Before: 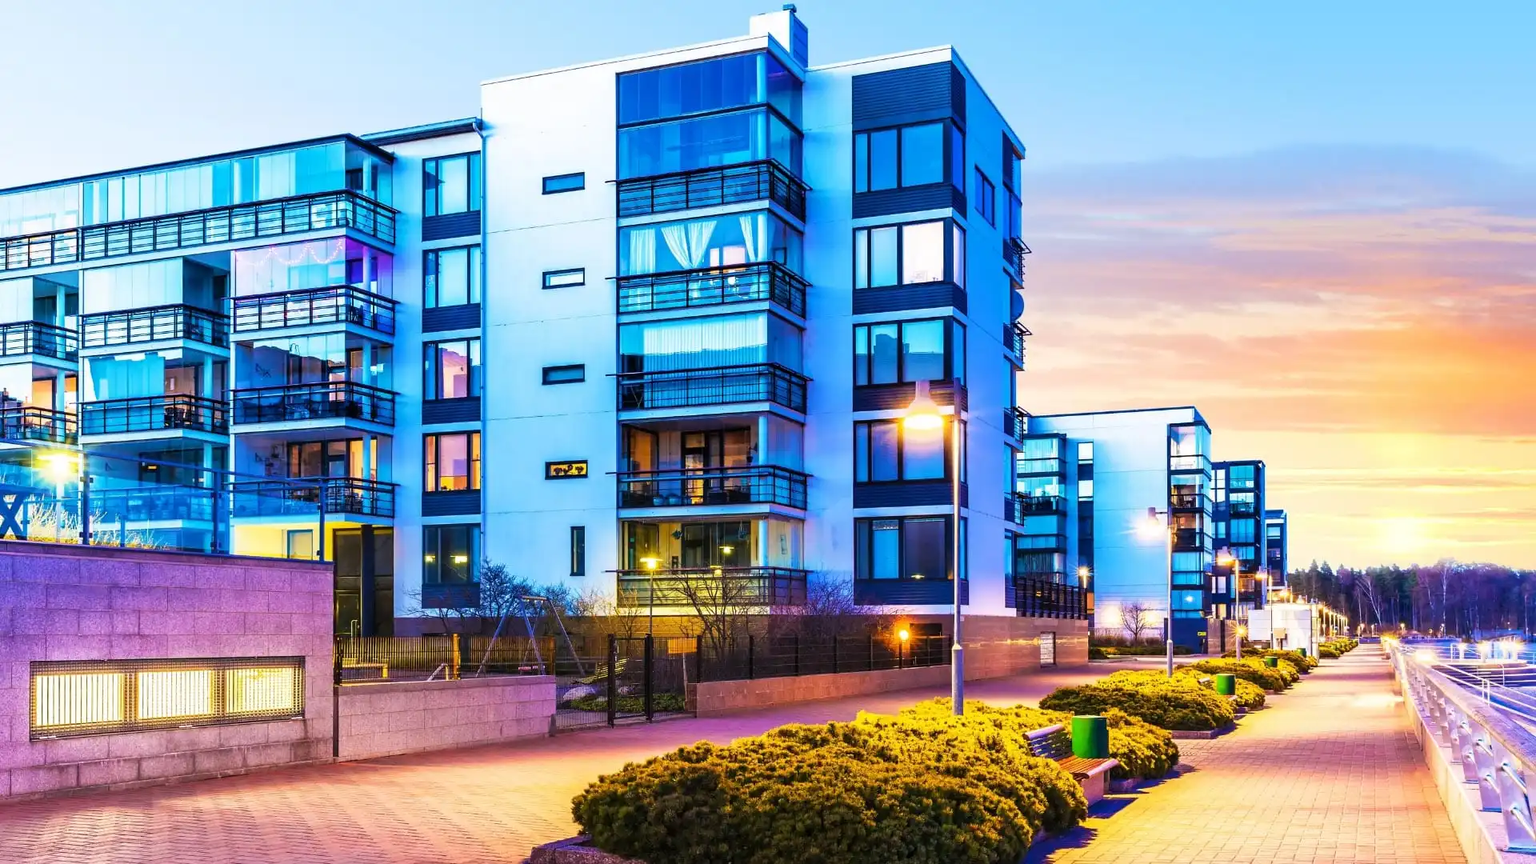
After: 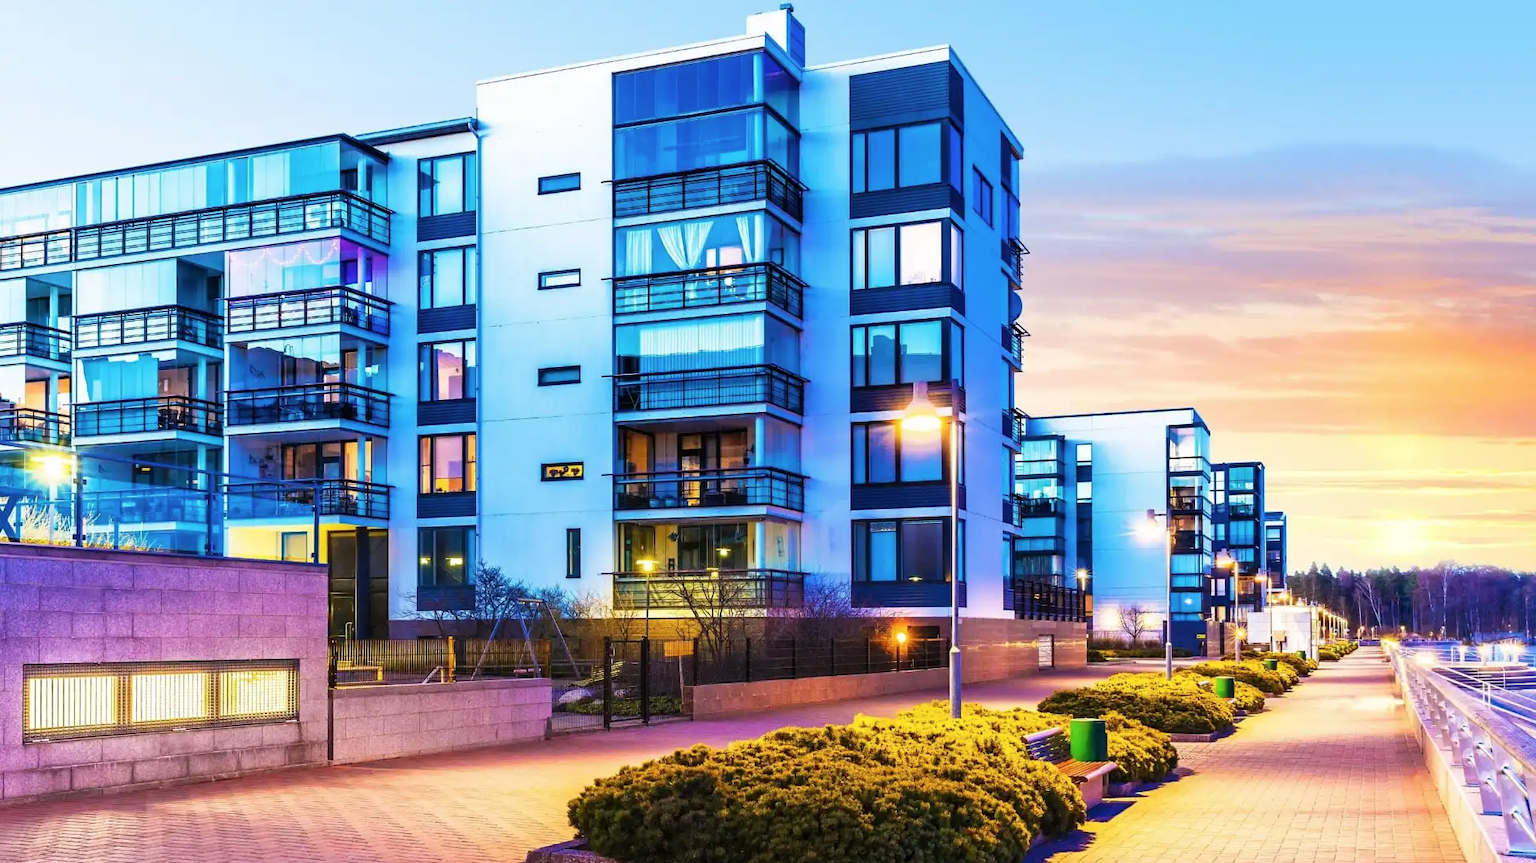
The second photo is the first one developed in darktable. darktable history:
crop and rotate: left 0.5%, top 0.124%, bottom 0.366%
contrast brightness saturation: saturation -0.047
exposure: compensate highlight preservation false
